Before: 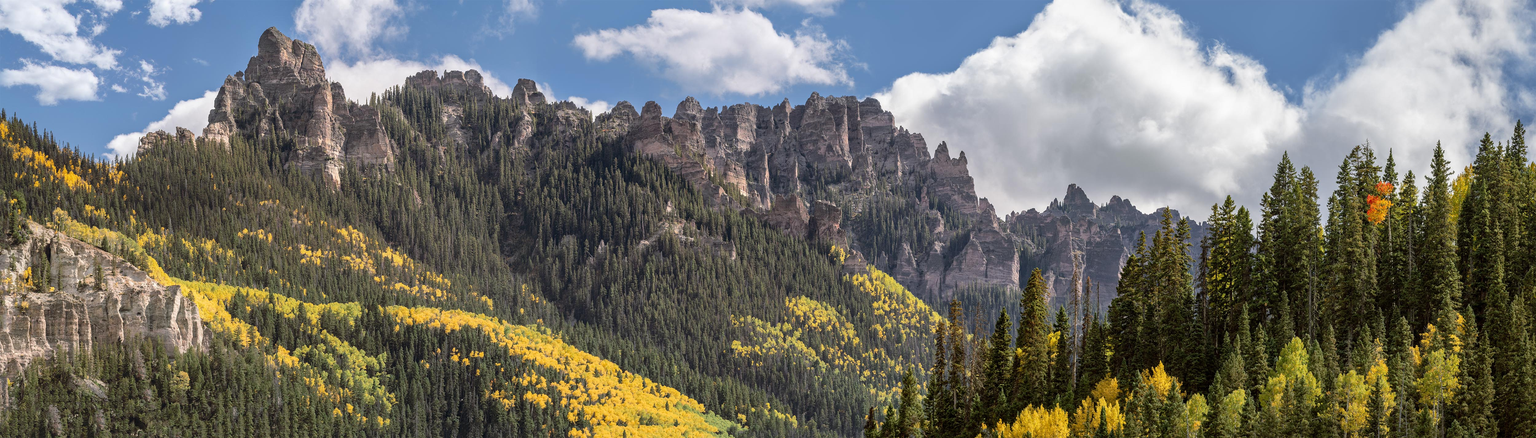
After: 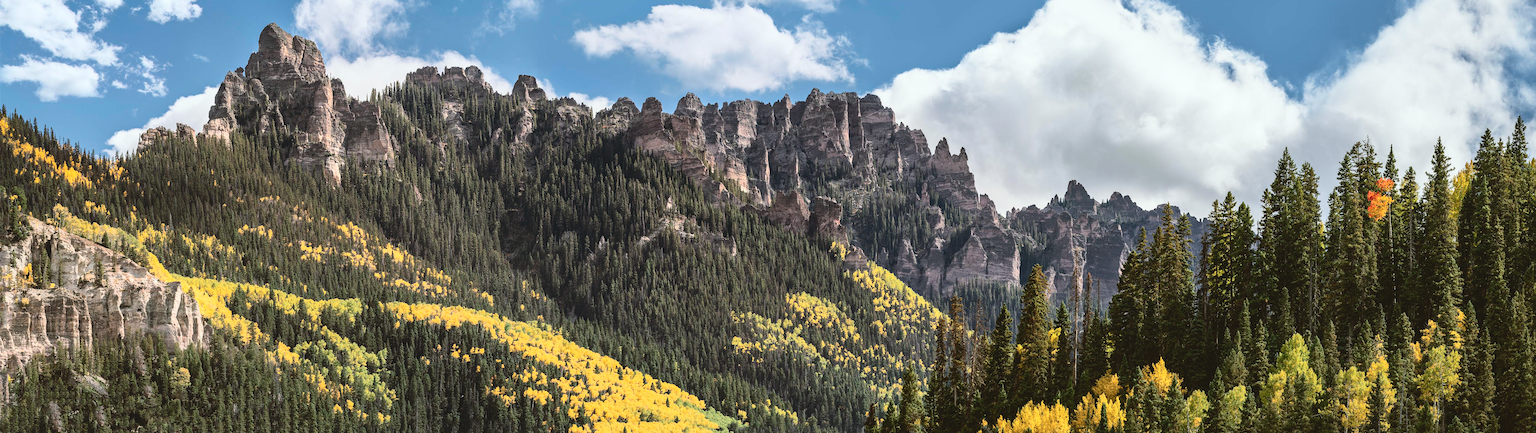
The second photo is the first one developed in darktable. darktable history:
exposure: black level correction -0.015, compensate highlight preservation false
crop: top 1.049%, right 0.001%
contrast brightness saturation: contrast 0.28
color balance: lift [1.004, 1.002, 1.002, 0.998], gamma [1, 1.007, 1.002, 0.993], gain [1, 0.977, 1.013, 1.023], contrast -3.64%
